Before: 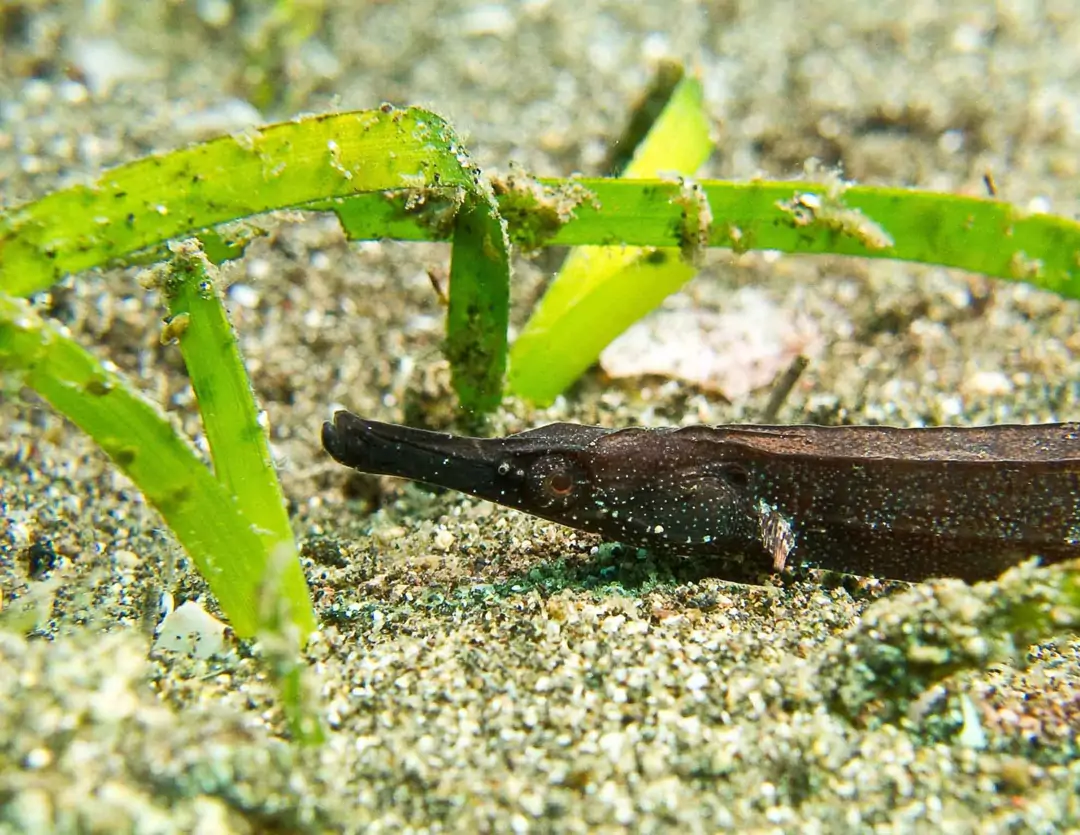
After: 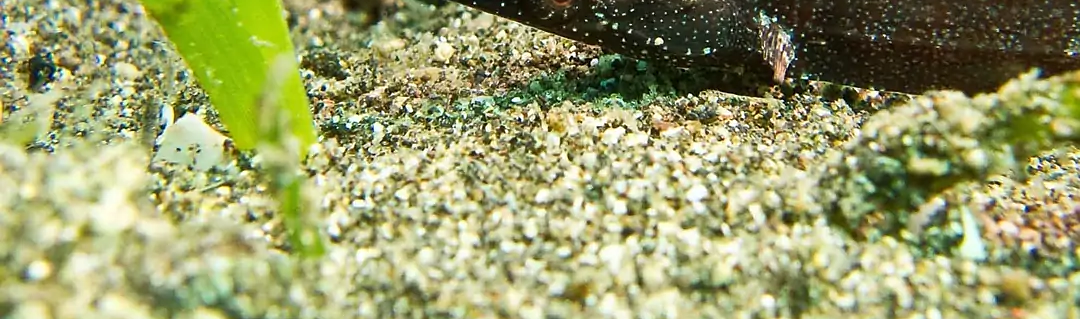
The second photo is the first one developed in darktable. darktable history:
crop and rotate: top 58.513%, bottom 3.199%
sharpen: radius 1.048, threshold 0.896
